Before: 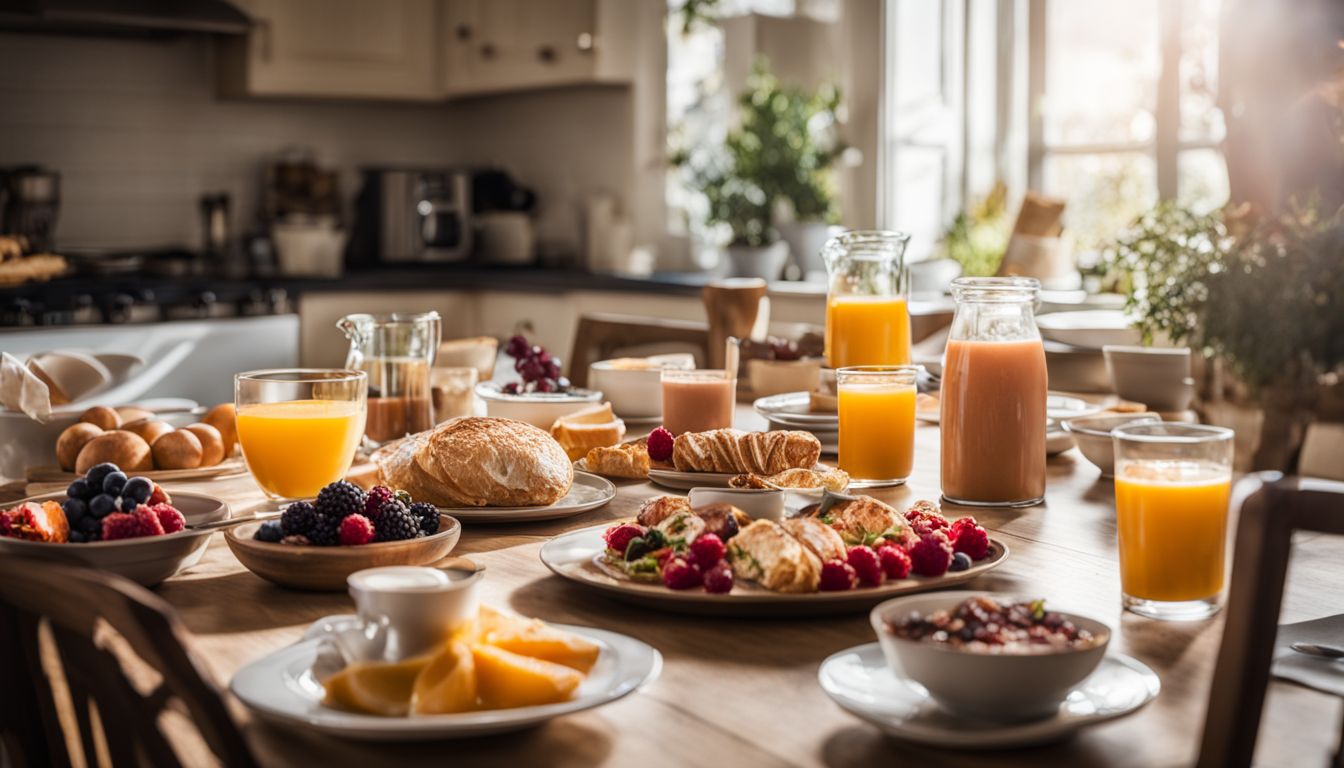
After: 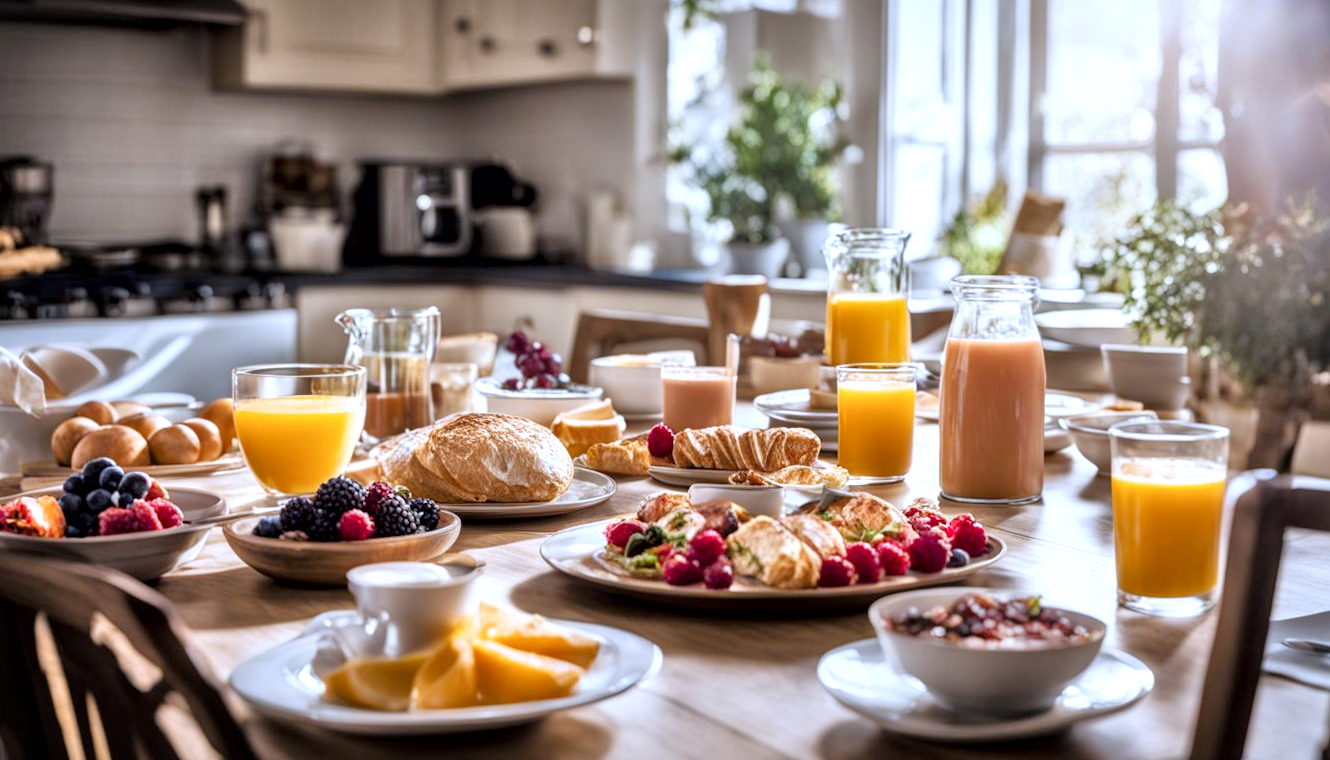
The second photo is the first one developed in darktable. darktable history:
white balance: red 0.948, green 1.02, blue 1.176
rotate and perspective: rotation 0.174°, lens shift (vertical) 0.013, lens shift (horizontal) 0.019, shear 0.001, automatic cropping original format, crop left 0.007, crop right 0.991, crop top 0.016, crop bottom 0.997
tone equalizer: -7 EV 0.15 EV, -6 EV 0.6 EV, -5 EV 1.15 EV, -4 EV 1.33 EV, -3 EV 1.15 EV, -2 EV 0.6 EV, -1 EV 0.15 EV, mask exposure compensation -0.5 EV
local contrast: mode bilateral grid, contrast 25, coarseness 60, detail 151%, midtone range 0.2
